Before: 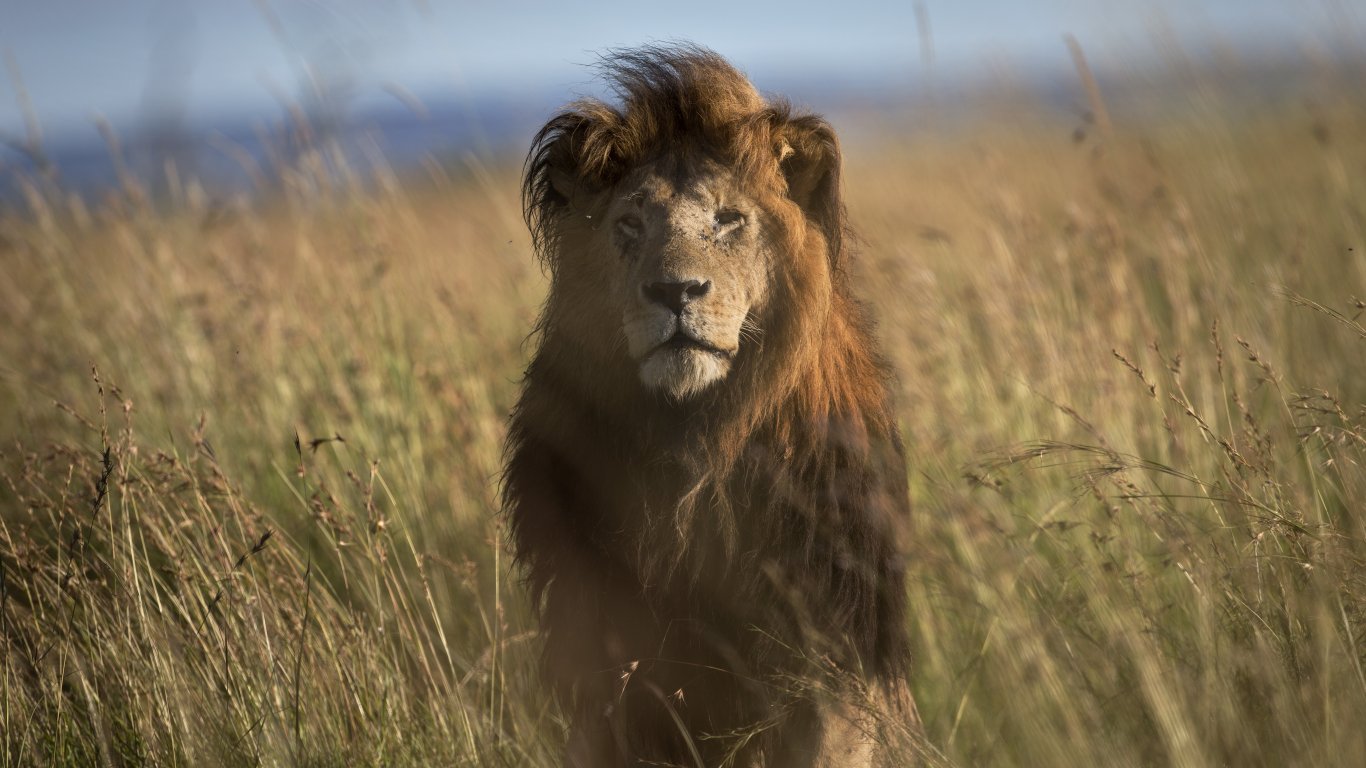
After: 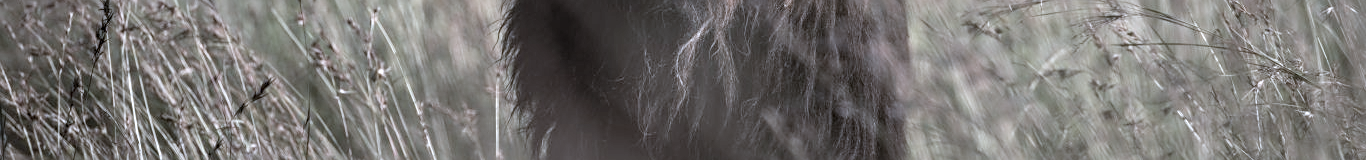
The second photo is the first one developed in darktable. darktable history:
crop and rotate: top 58.89%, bottom 20.226%
sharpen: on, module defaults
color correction: highlights a* -2, highlights b* -18.26
exposure: compensate exposure bias true, compensate highlight preservation false
local contrast: detail 142%
velvia: on, module defaults
contrast brightness saturation: brightness 0.185, saturation -0.519
